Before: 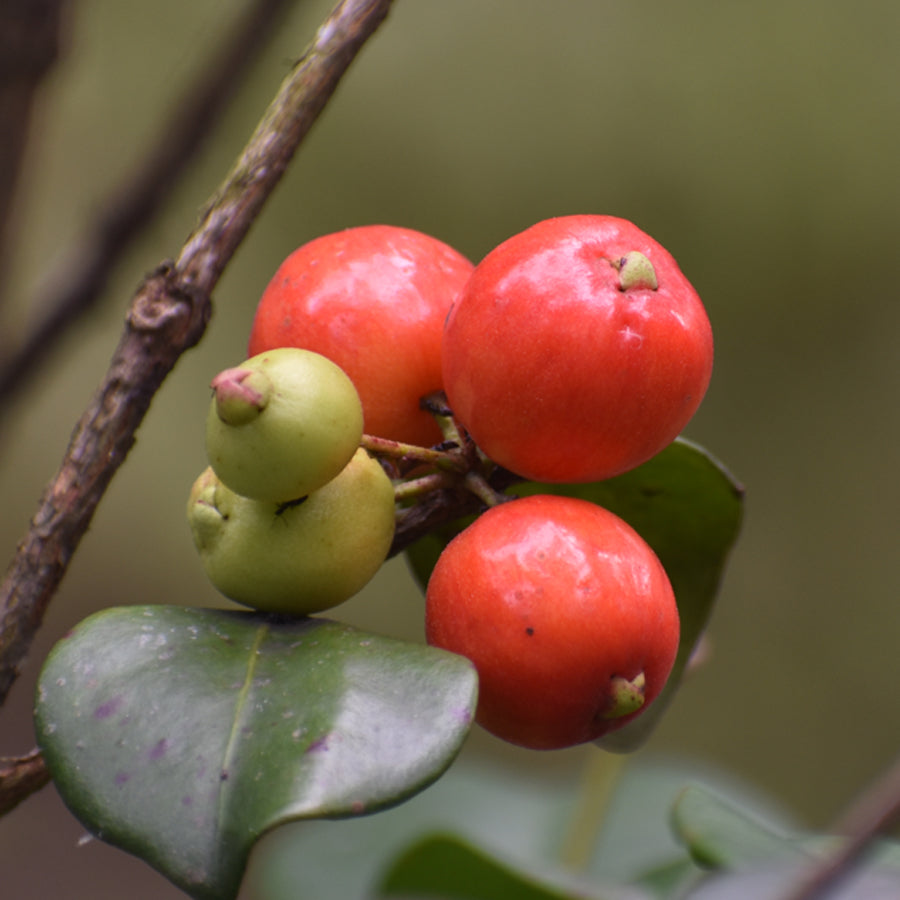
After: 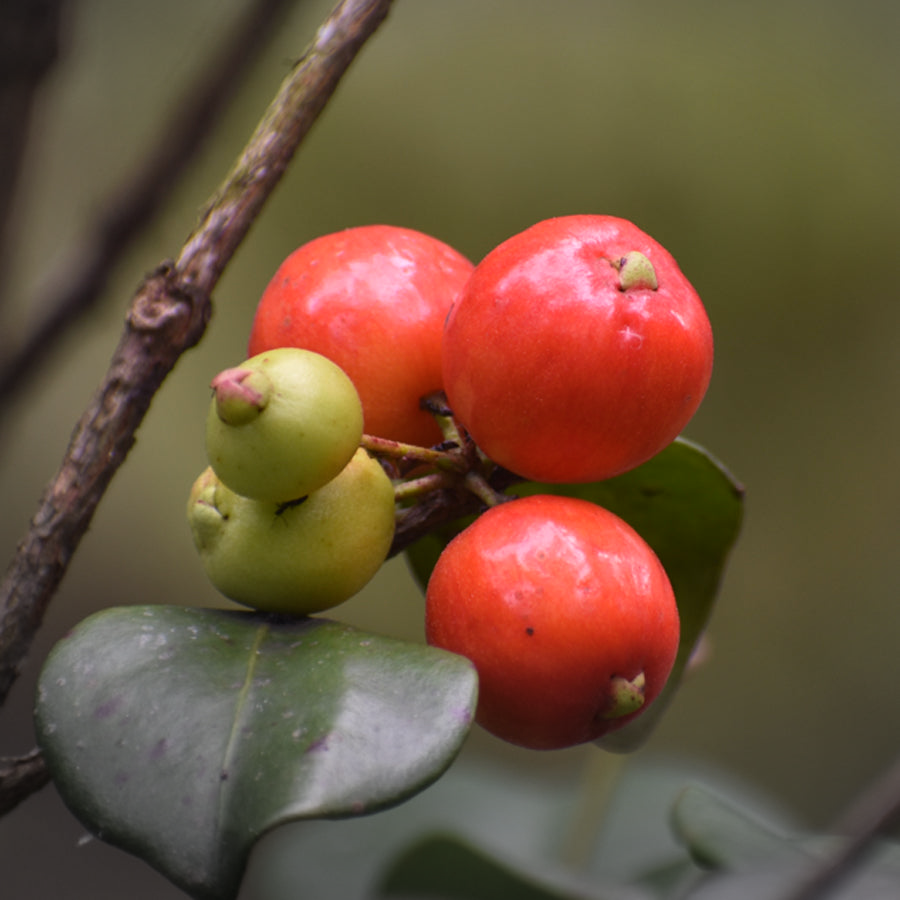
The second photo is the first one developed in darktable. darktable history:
vignetting: fall-off start 85.75%, fall-off radius 80.69%, brightness -0.443, saturation -0.687, center (0.22, -0.229), width/height ratio 1.225
color balance rgb: perceptual saturation grading › global saturation 0.679%, global vibrance 20%
